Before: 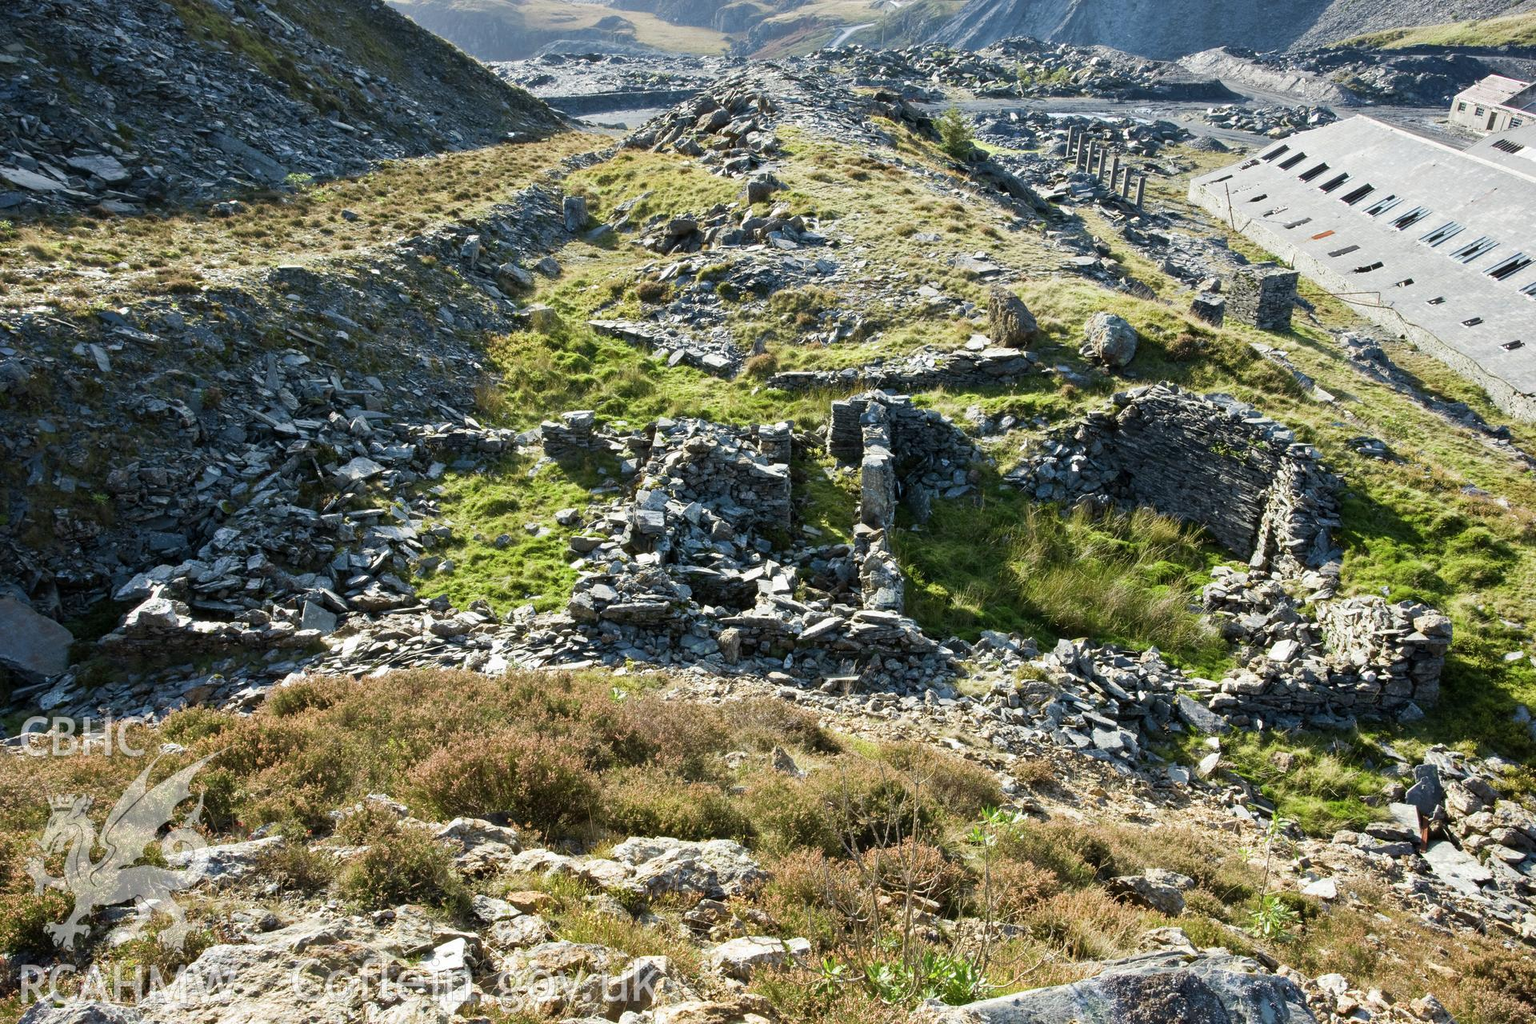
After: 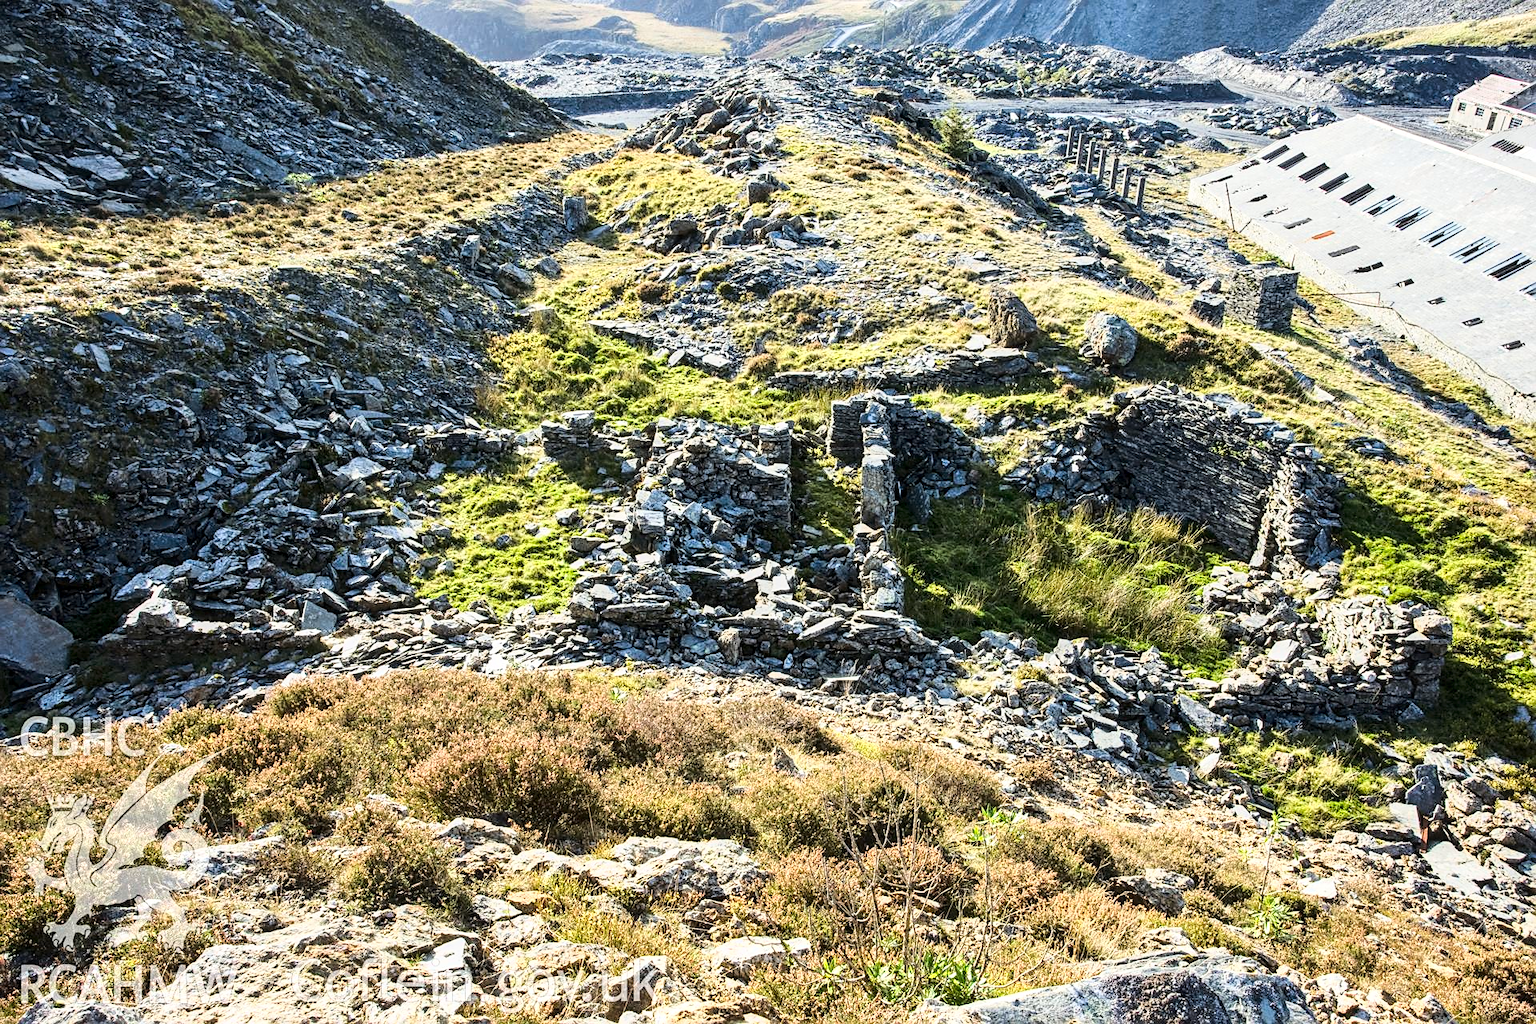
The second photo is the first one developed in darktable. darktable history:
sharpen: on, module defaults
local contrast: on, module defaults
base curve: curves: ch0 [(0, 0) (0.028, 0.03) (0.121, 0.232) (0.46, 0.748) (0.859, 0.968) (1, 1)], preserve colors average RGB
